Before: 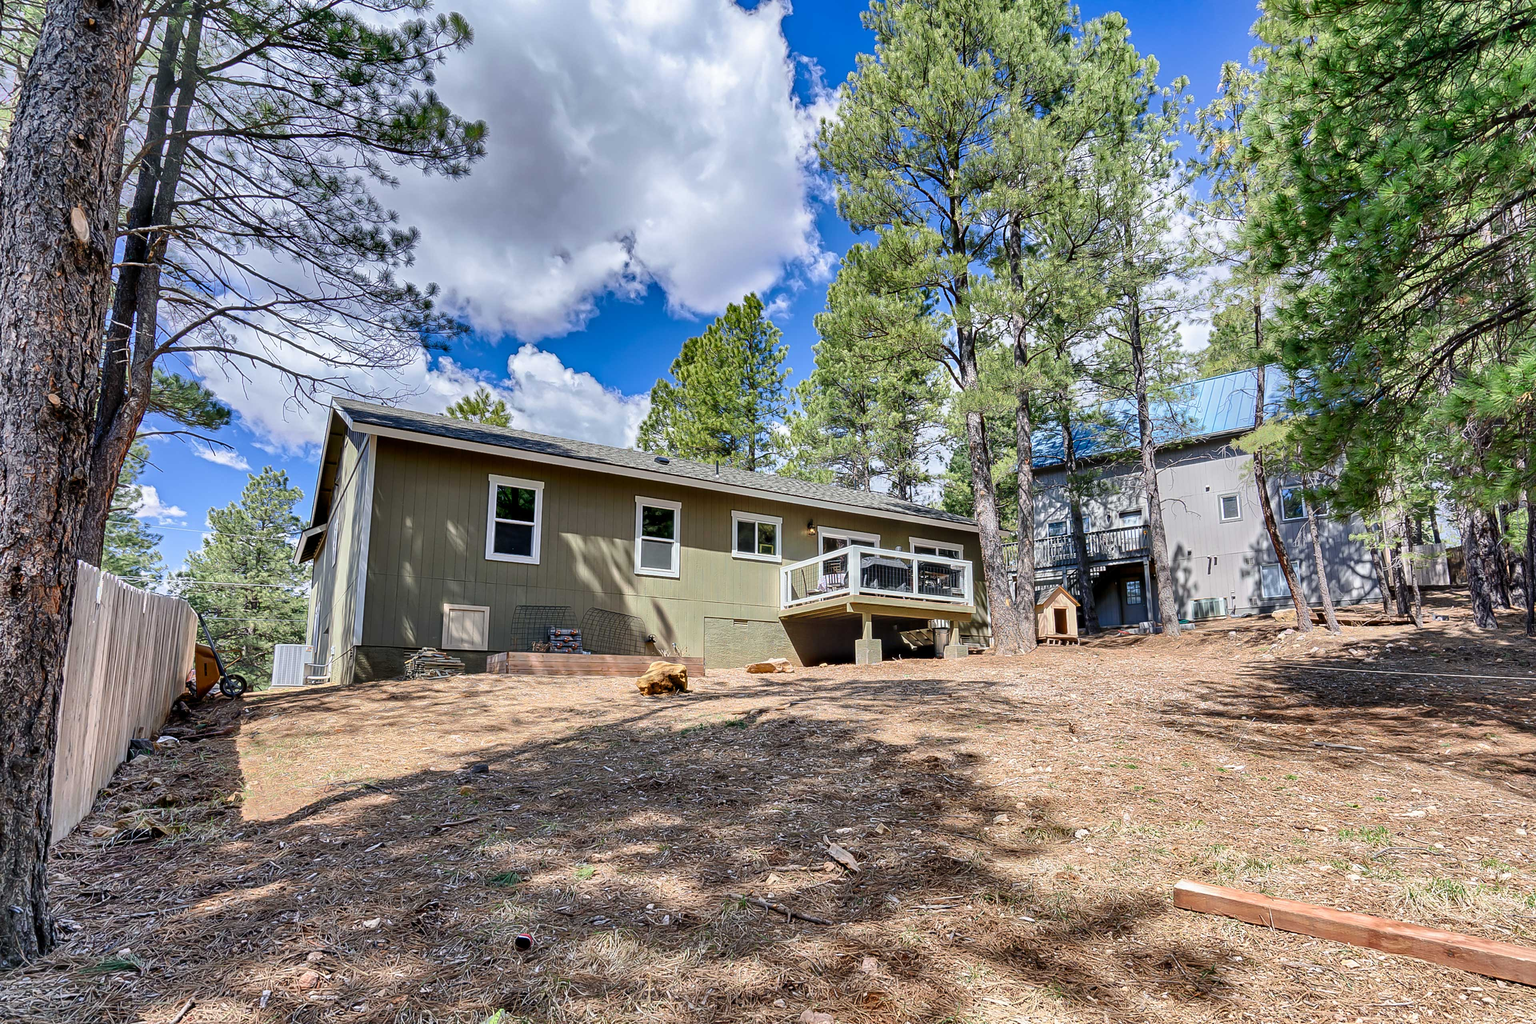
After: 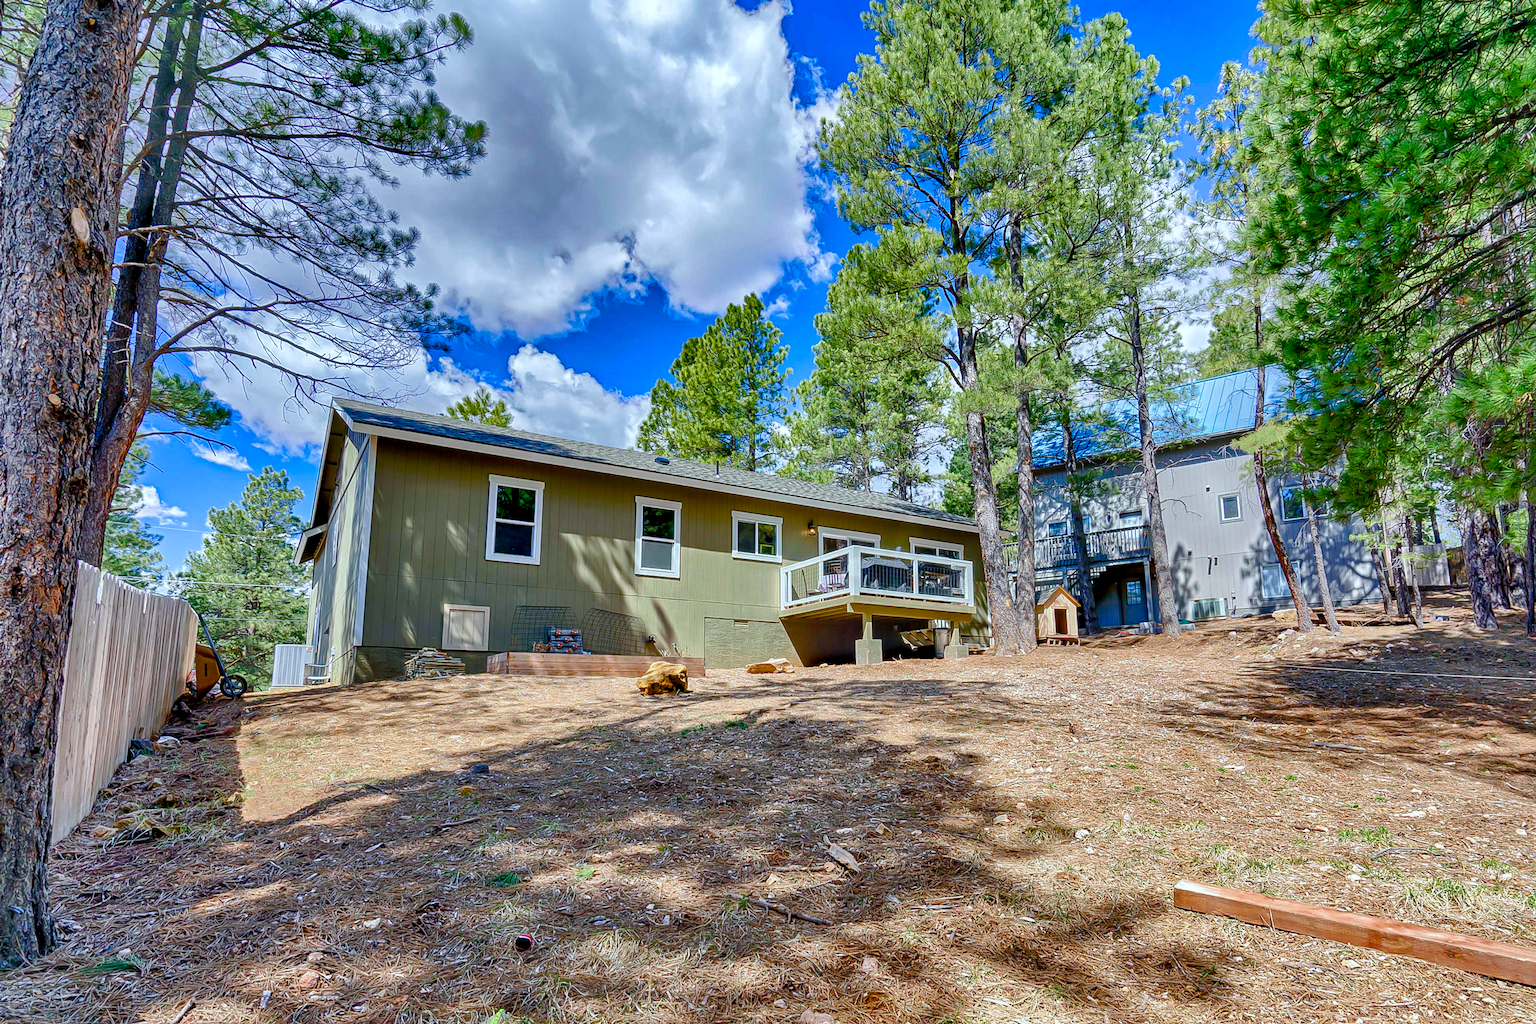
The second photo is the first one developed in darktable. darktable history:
shadows and highlights: on, module defaults
color calibration: gray › normalize channels true, illuminant as shot in camera, x 0.359, y 0.363, temperature 4599.2 K, gamut compression 0.027
local contrast: highlights 107%, shadows 100%, detail 119%, midtone range 0.2
color balance rgb: linear chroma grading › shadows 31.663%, linear chroma grading › global chroma -1.488%, linear chroma grading › mid-tones 4.116%, perceptual saturation grading › global saturation 20%, perceptual saturation grading › highlights -24.931%, perceptual saturation grading › shadows 49.358%, global vibrance 20%
